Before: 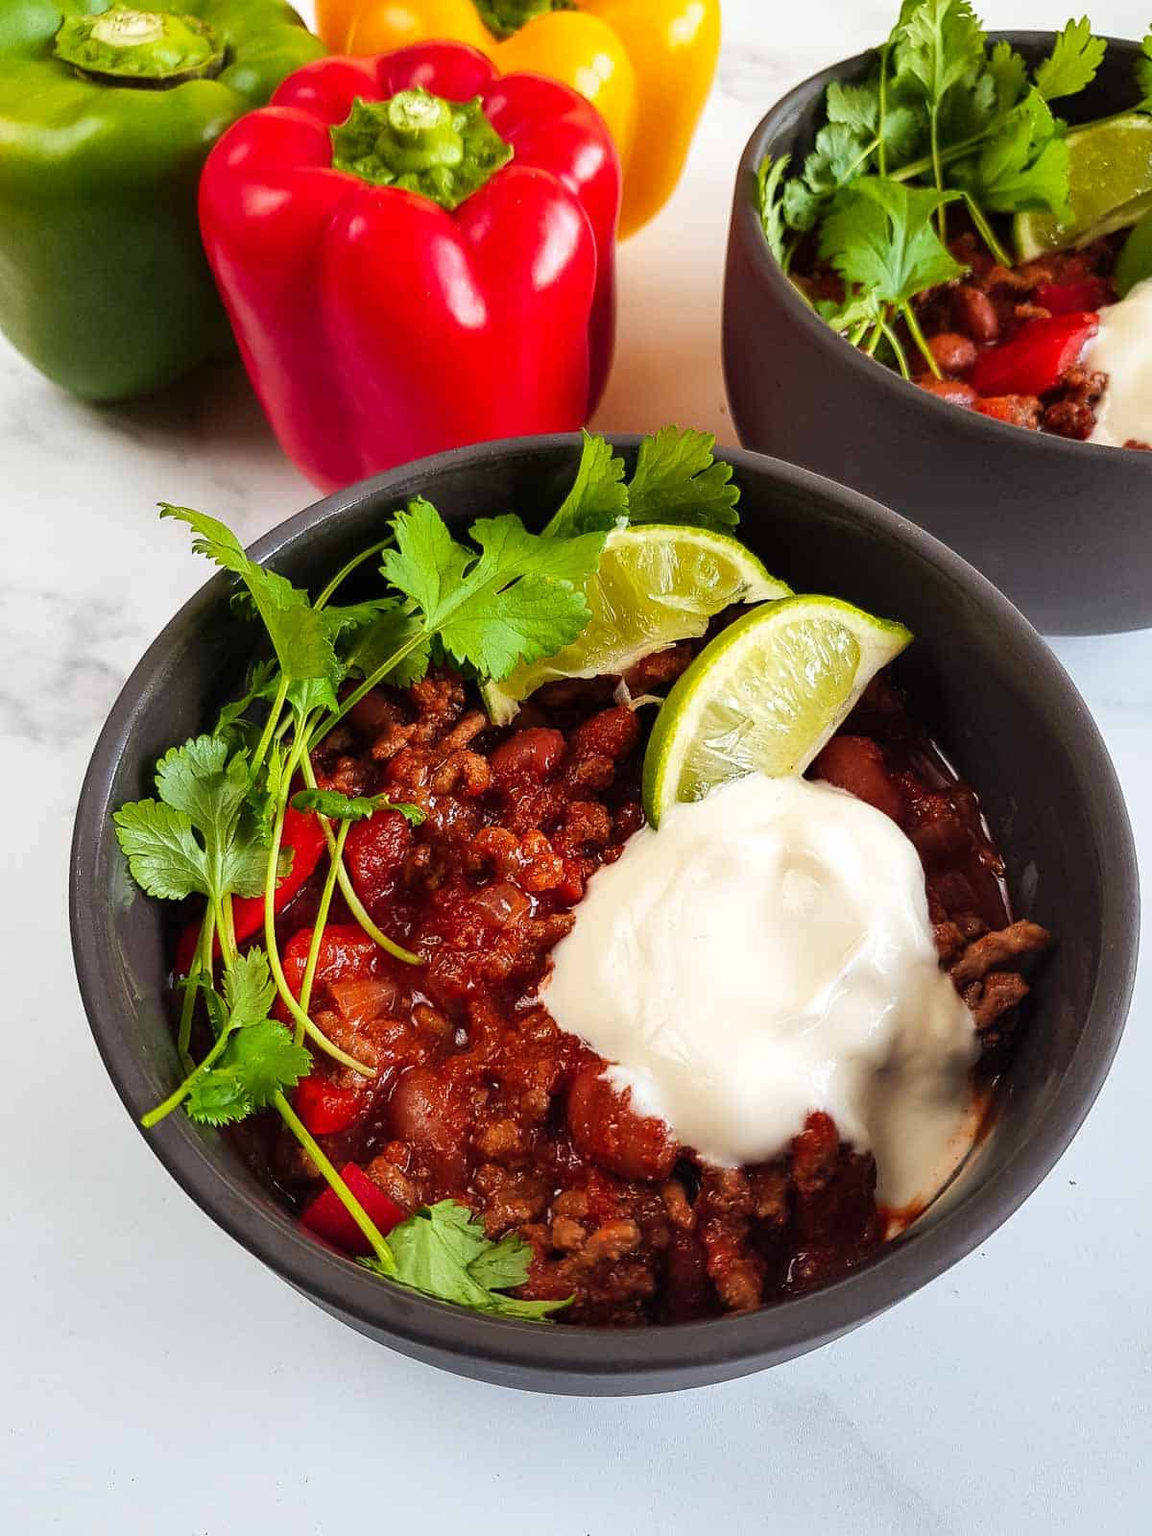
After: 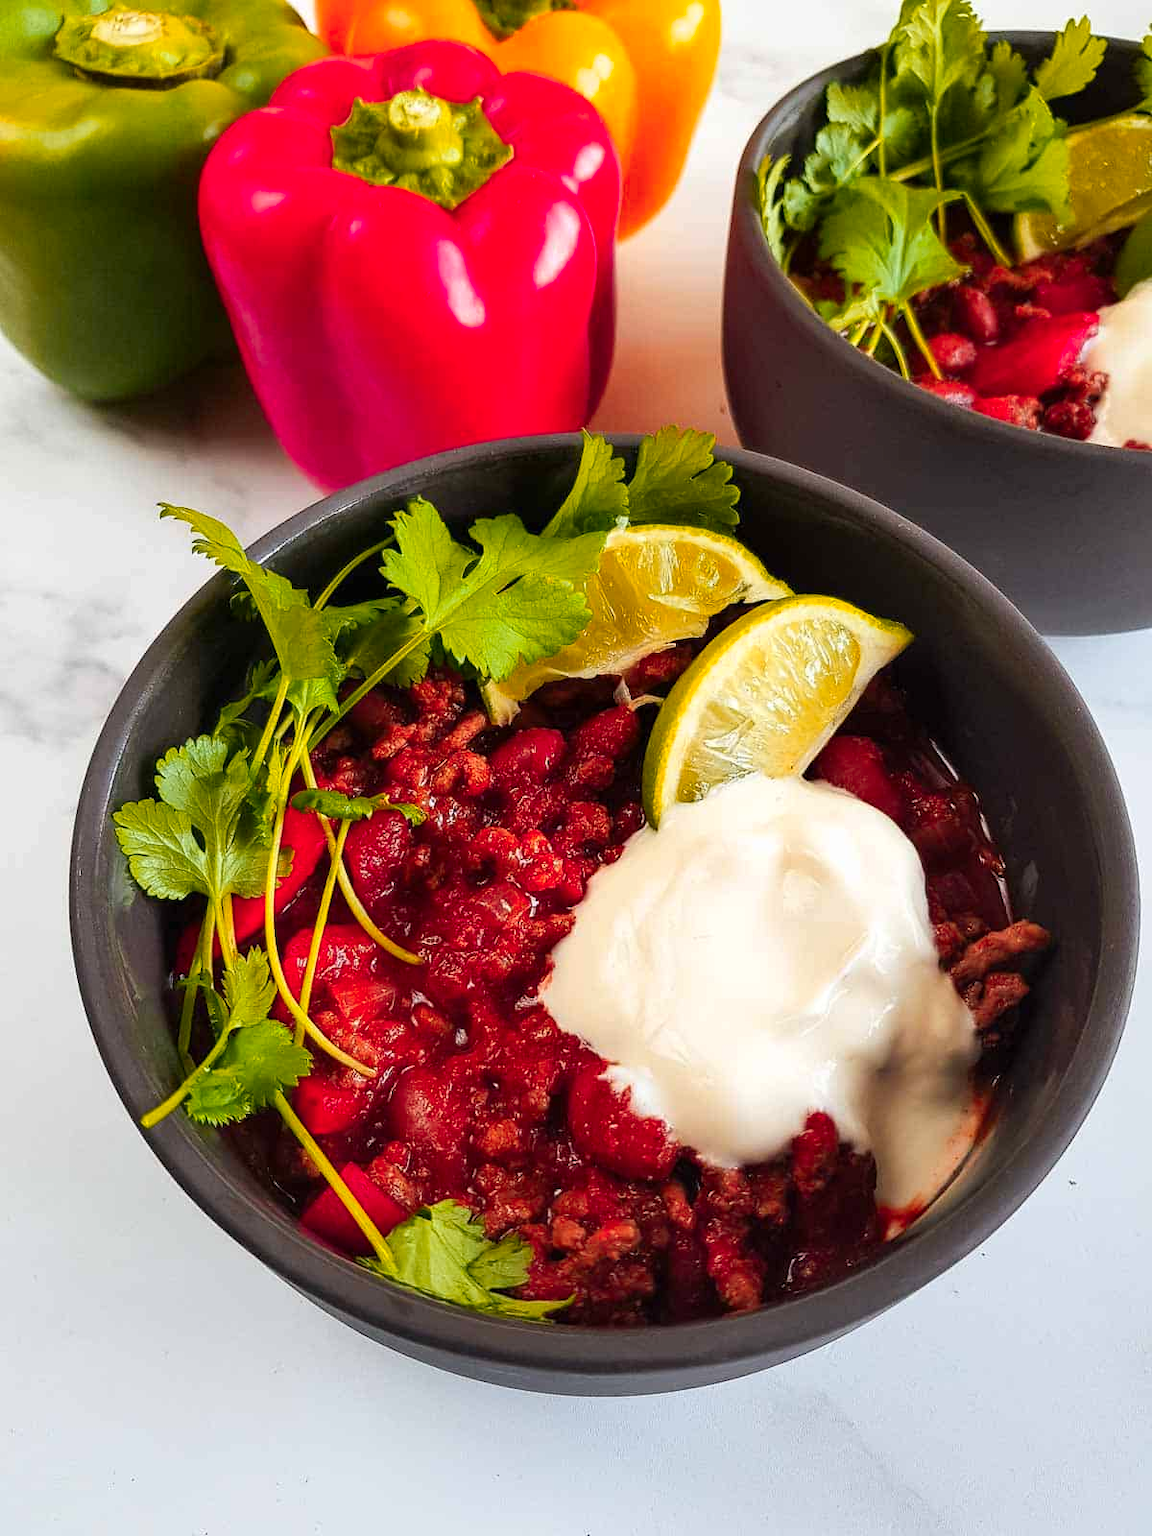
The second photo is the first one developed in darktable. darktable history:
color zones: curves: ch1 [(0.24, 0.629) (0.75, 0.5)]; ch2 [(0.255, 0.454) (0.745, 0.491)]
